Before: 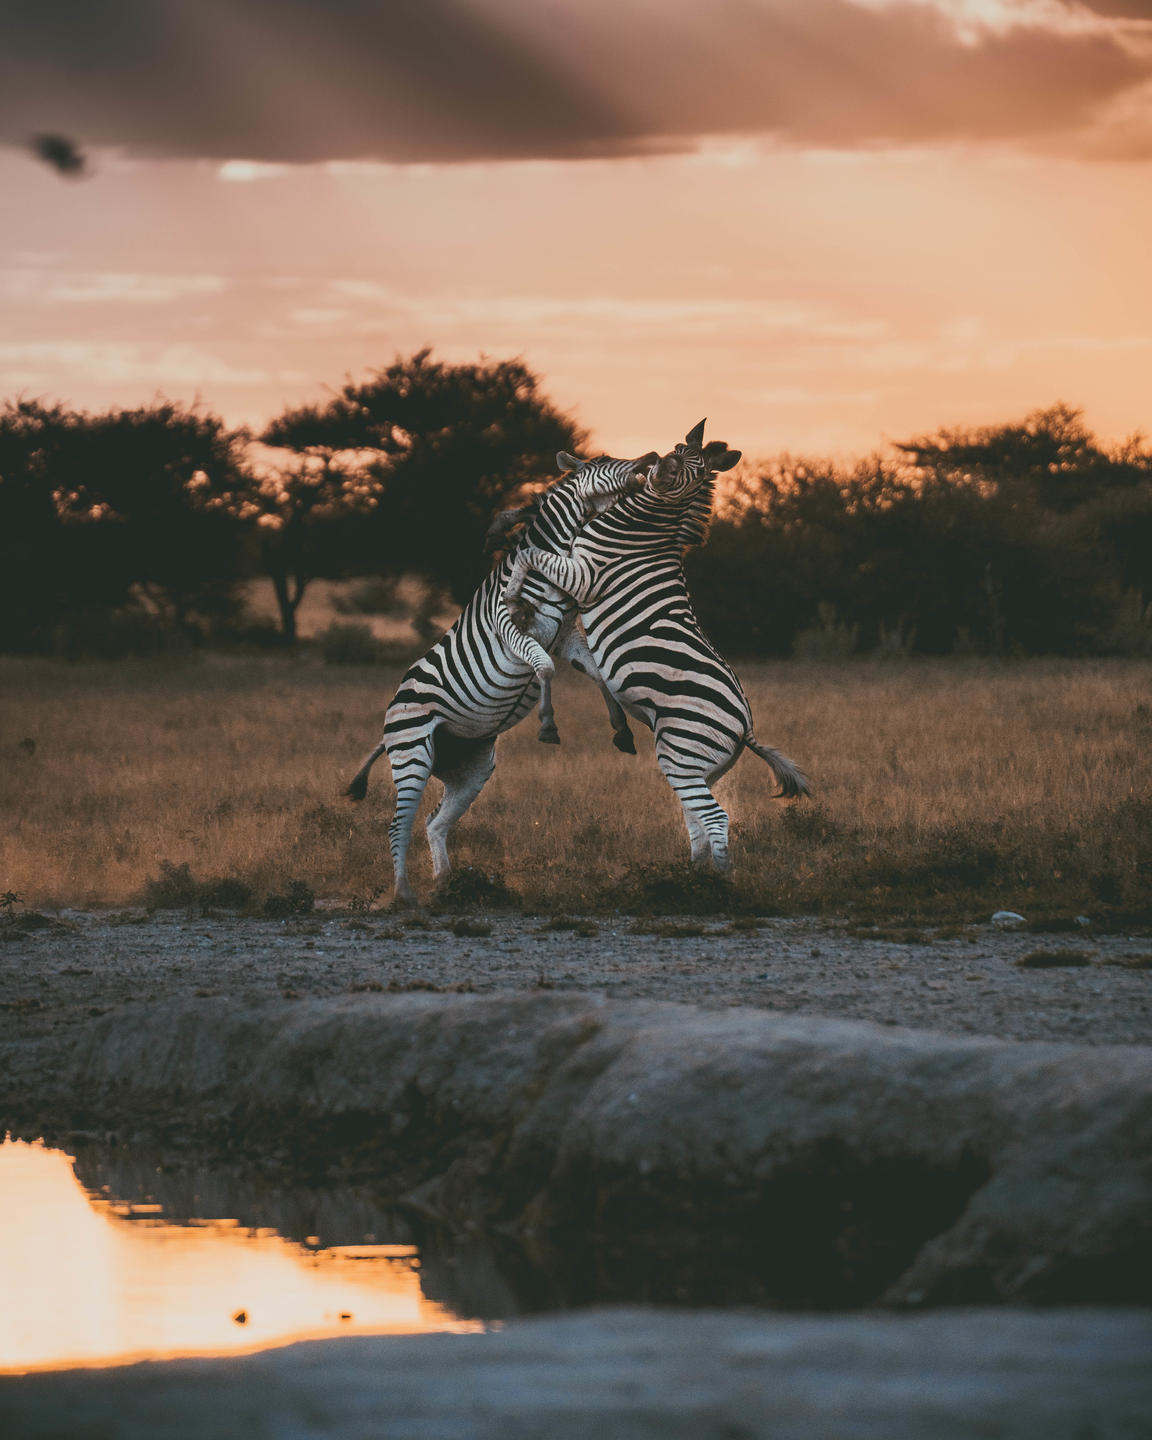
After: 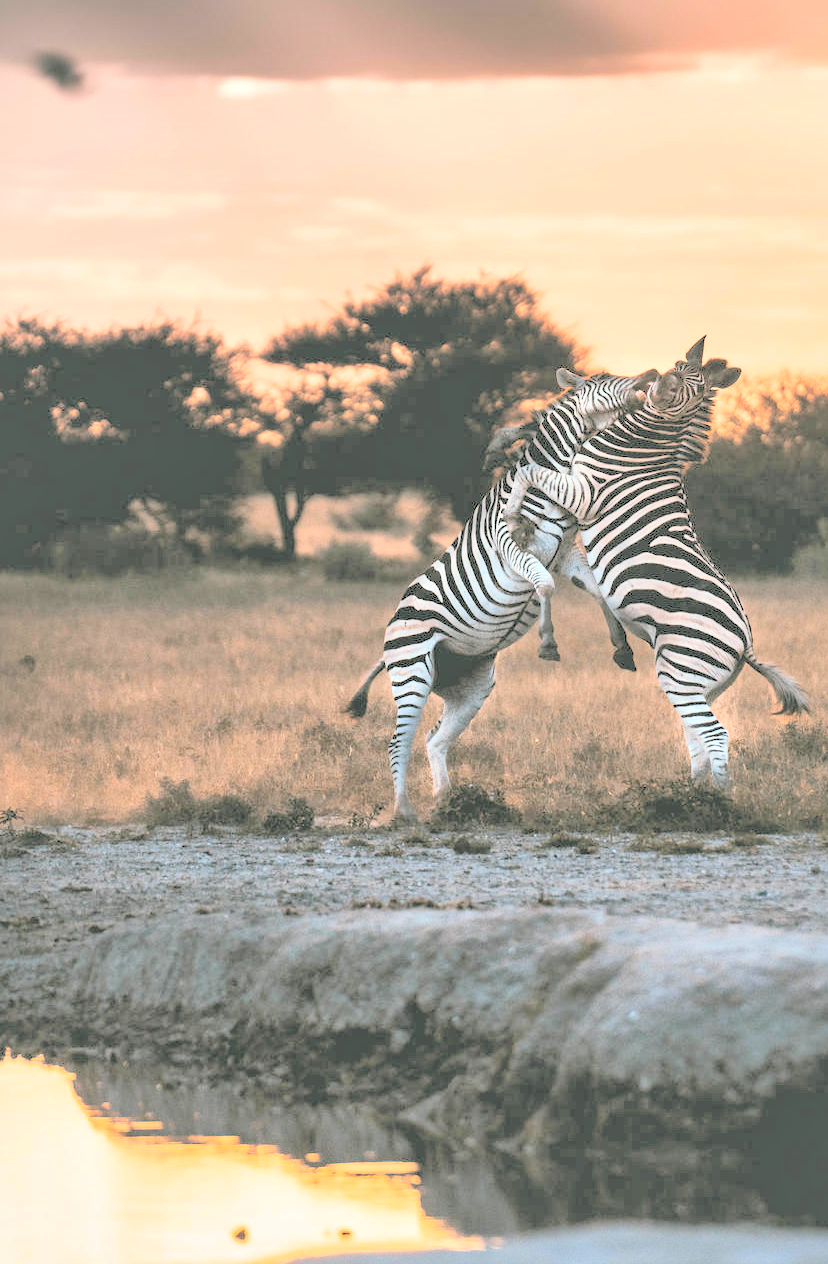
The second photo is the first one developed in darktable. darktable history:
crop: top 5.803%, right 27.864%, bottom 5.804%
local contrast: mode bilateral grid, contrast 20, coarseness 50, detail 150%, midtone range 0.2
global tonemap: drago (0.7, 100)
contrast brightness saturation: contrast 0.1, brightness 0.3, saturation 0.14
rgb levels: levels [[0.013, 0.434, 0.89], [0, 0.5, 1], [0, 0.5, 1]]
